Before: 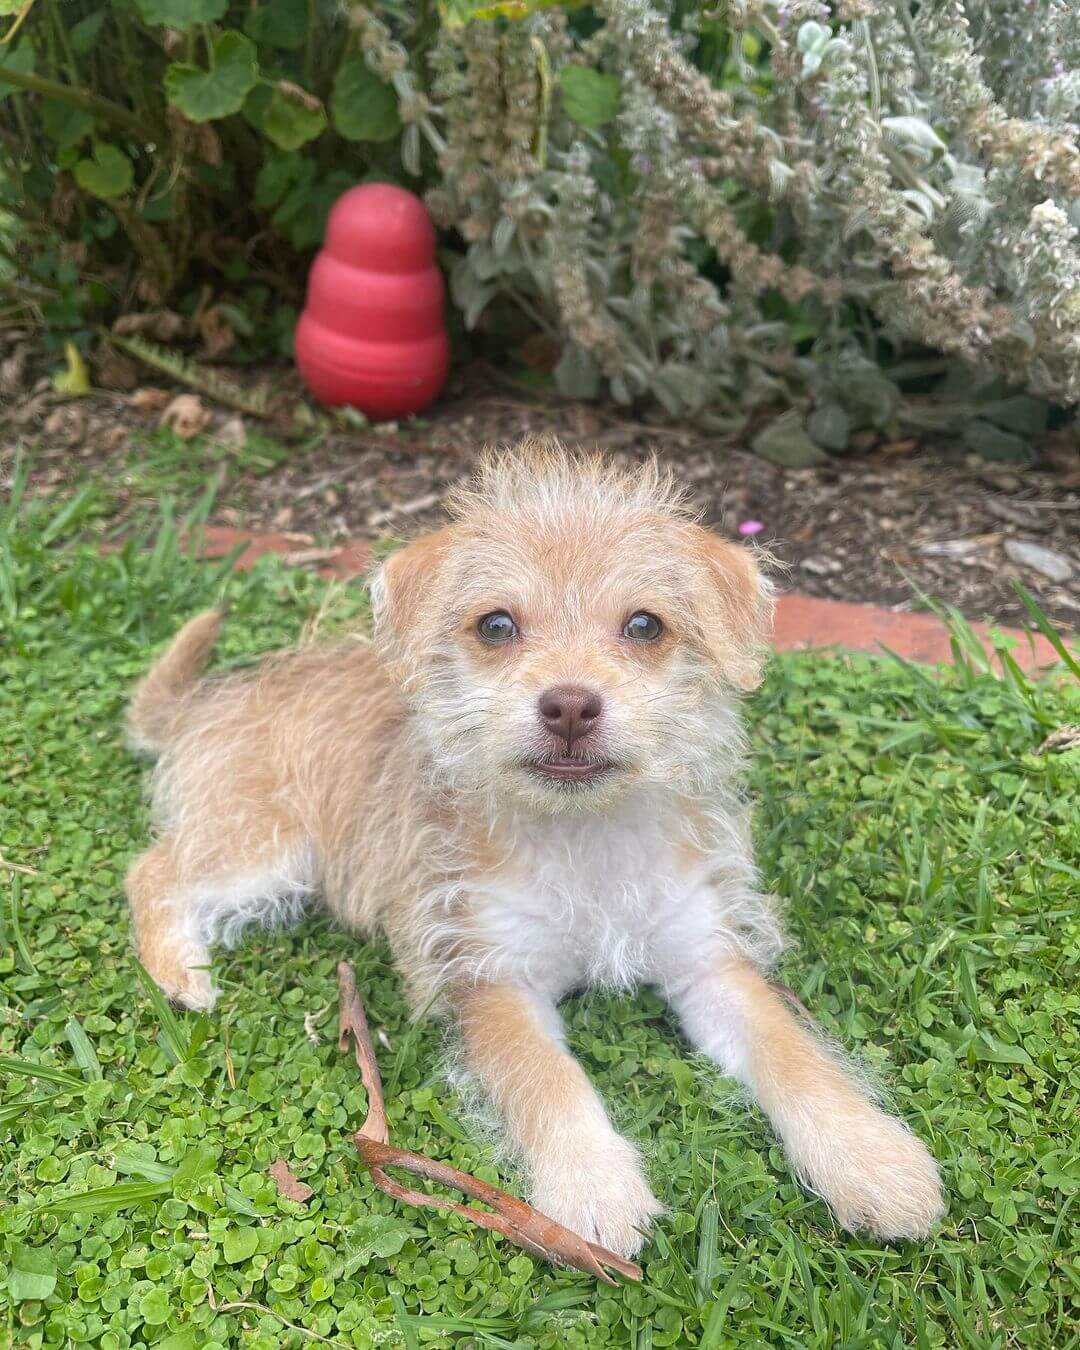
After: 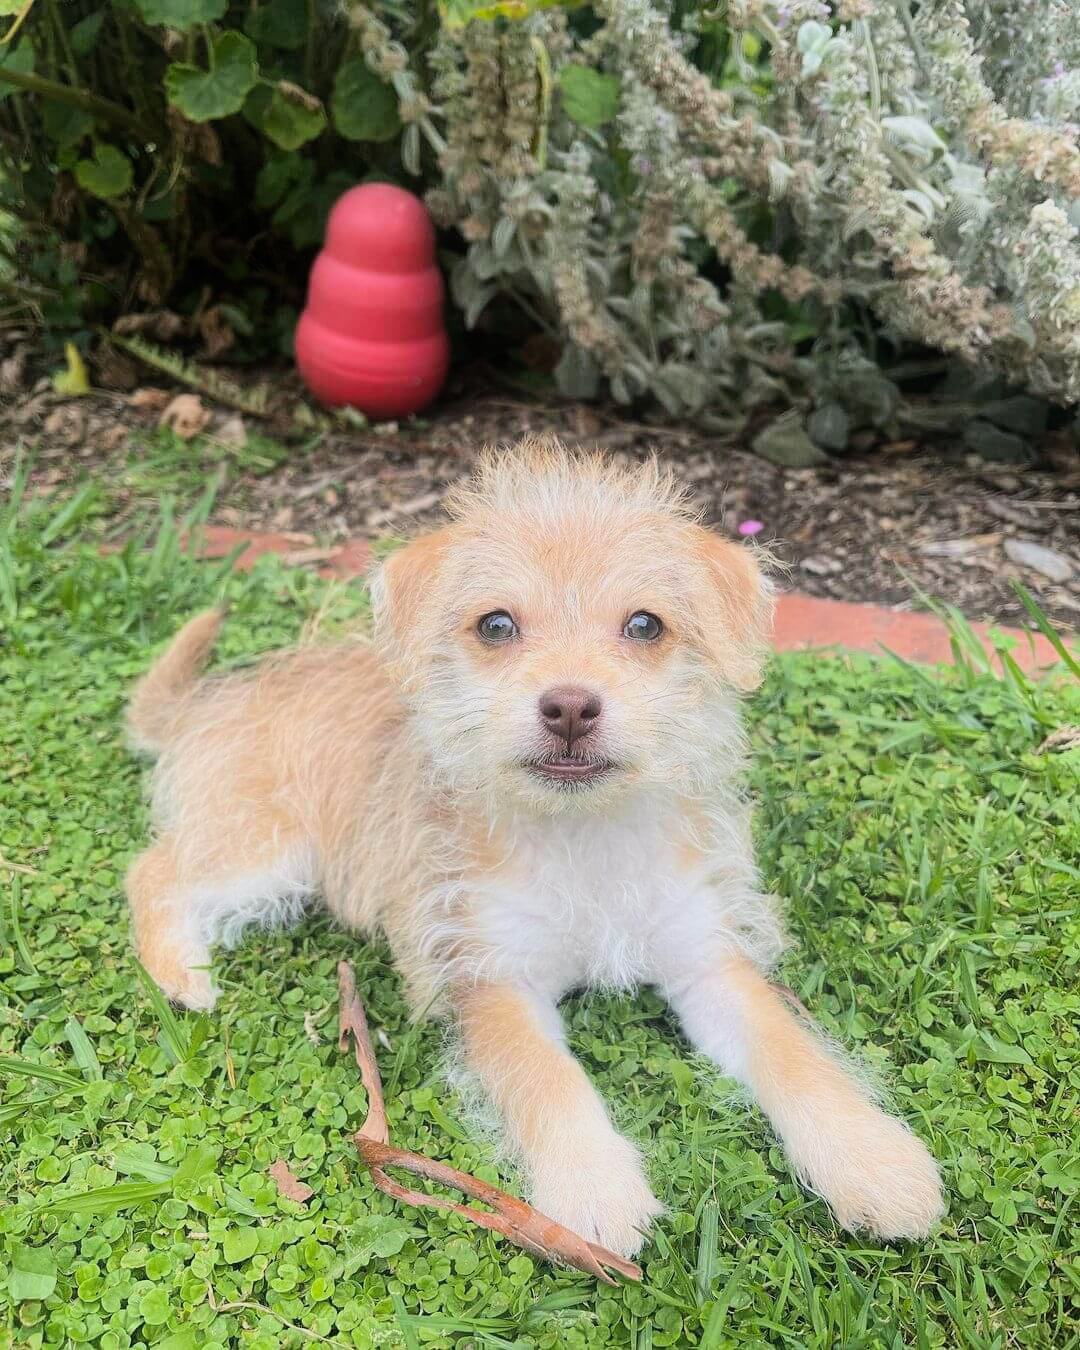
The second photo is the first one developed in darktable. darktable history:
contrast equalizer: y [[0.5, 0.486, 0.447, 0.446, 0.489, 0.5], [0.5 ×6], [0.5 ×6], [0 ×6], [0 ×6]]
tone equalizer: -8 EV -0.75 EV, -7 EV -0.7 EV, -6 EV -0.6 EV, -5 EV -0.4 EV, -3 EV 0.4 EV, -2 EV 0.6 EV, -1 EV 0.7 EV, +0 EV 0.75 EV, edges refinement/feathering 500, mask exposure compensation -1.57 EV, preserve details no
filmic rgb: black relative exposure -7.65 EV, white relative exposure 4.56 EV, hardness 3.61, color science v6 (2022)
